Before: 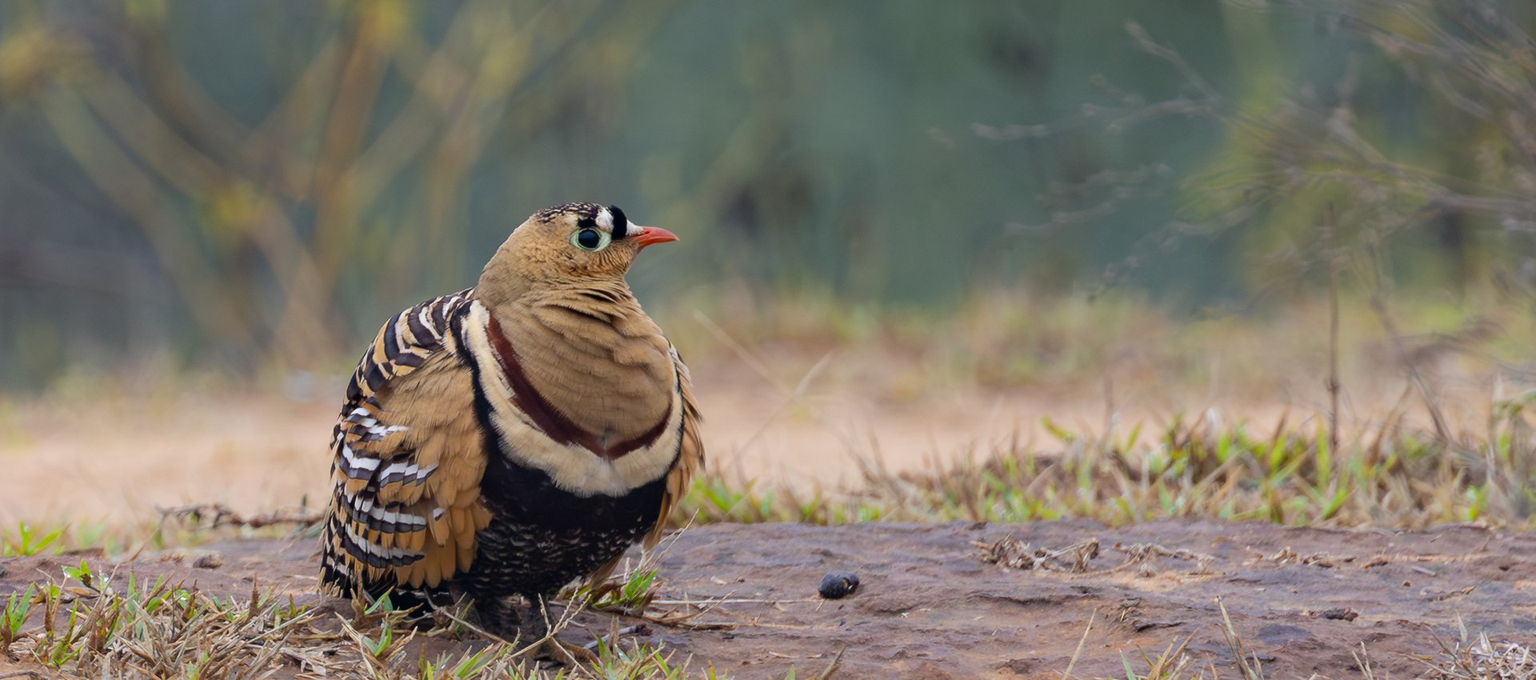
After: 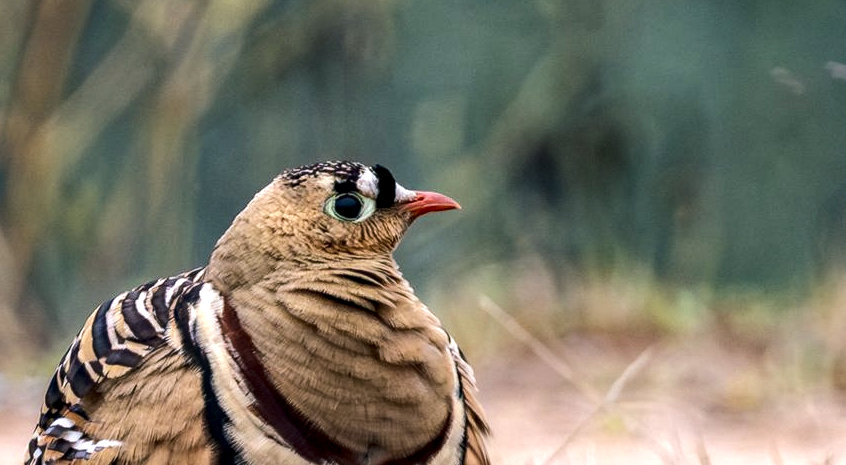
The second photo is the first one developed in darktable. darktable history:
haze removal: compatibility mode true, adaptive false
local contrast: highlights 25%, detail 150%
crop: left 20.248%, top 10.86%, right 35.675%, bottom 34.321%
color balance rgb: shadows lift › chroma 2%, shadows lift › hue 135.47°, highlights gain › chroma 2%, highlights gain › hue 291.01°, global offset › luminance 0.5%, perceptual saturation grading › global saturation -10.8%, perceptual saturation grading › highlights -26.83%, perceptual saturation grading › shadows 21.25%, perceptual brilliance grading › highlights 17.77%, perceptual brilliance grading › mid-tones 31.71%, perceptual brilliance grading › shadows -31.01%, global vibrance 24.91%
